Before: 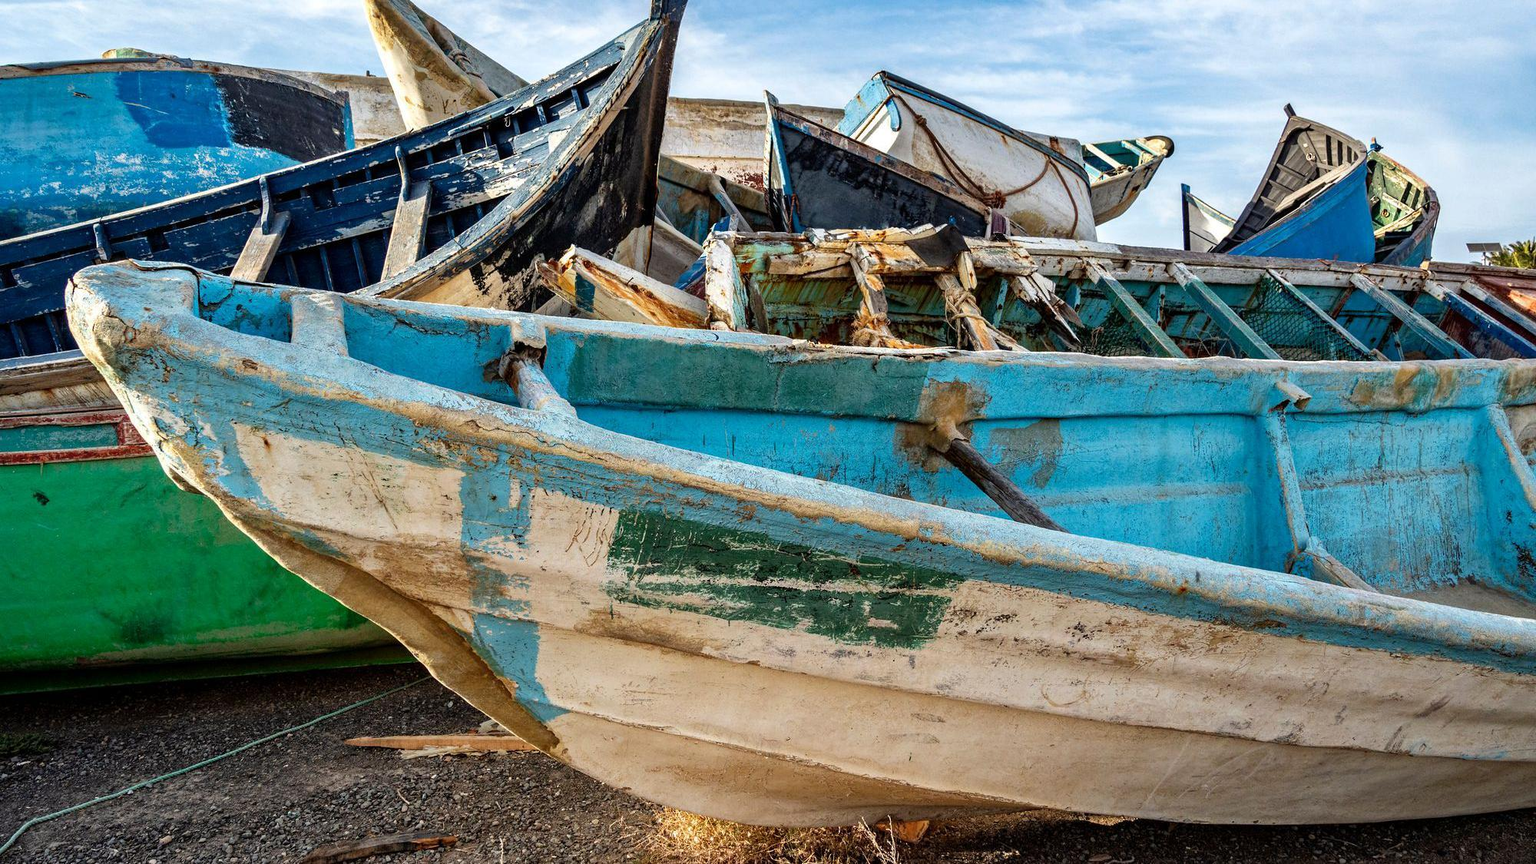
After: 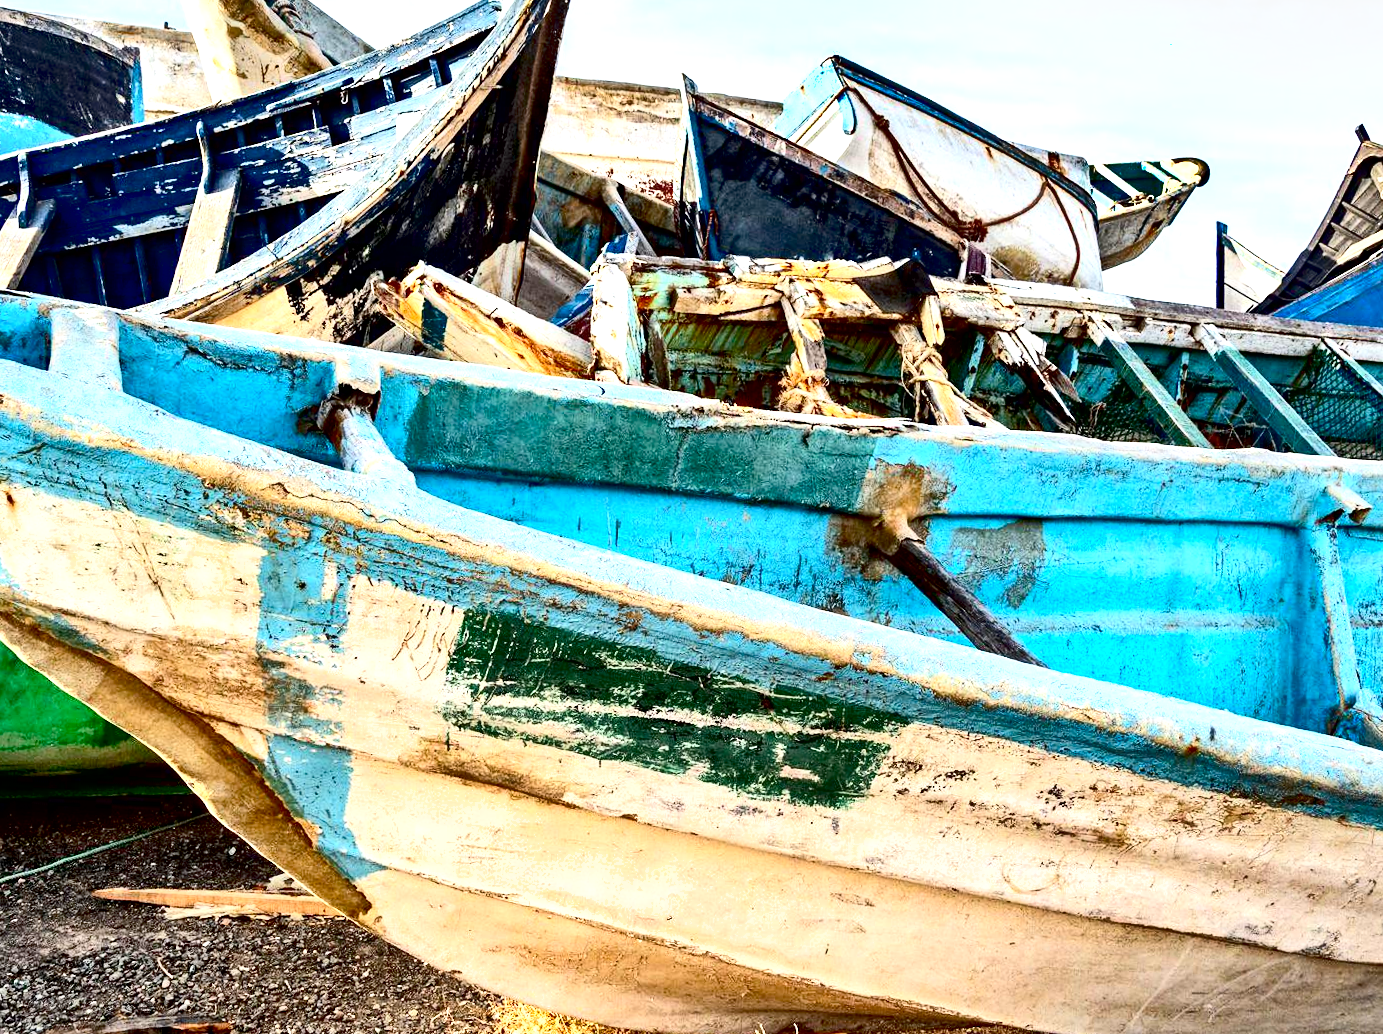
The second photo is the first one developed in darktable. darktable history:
exposure: black level correction 0.011, exposure 1.087 EV, compensate highlight preservation false
contrast brightness saturation: contrast 0.282
crop and rotate: angle -2.86°, left 13.981%, top 0.023%, right 10.811%, bottom 0.025%
shadows and highlights: highlights color adjustment 74.12%, soften with gaussian
